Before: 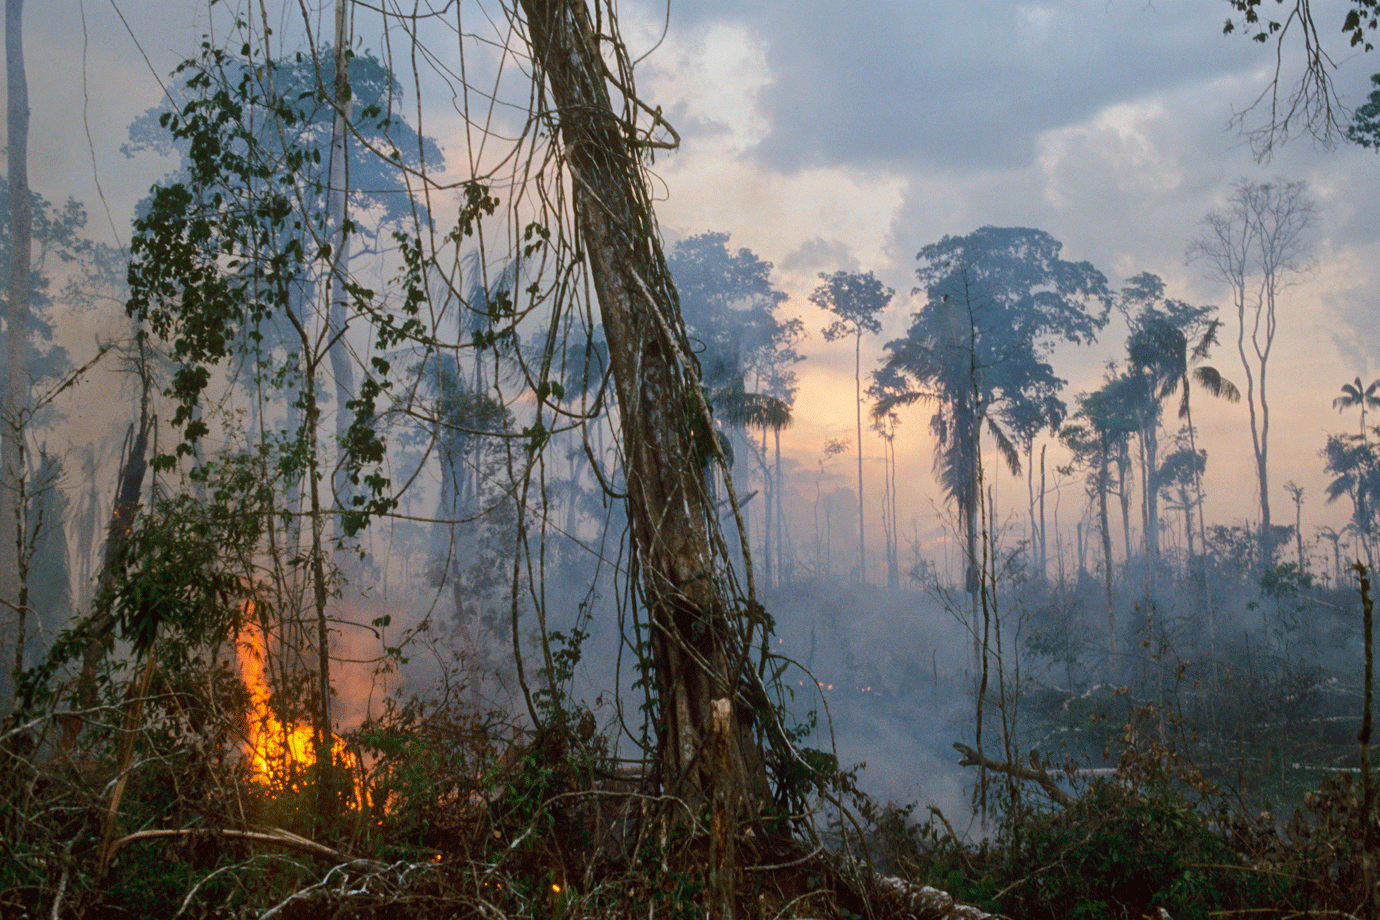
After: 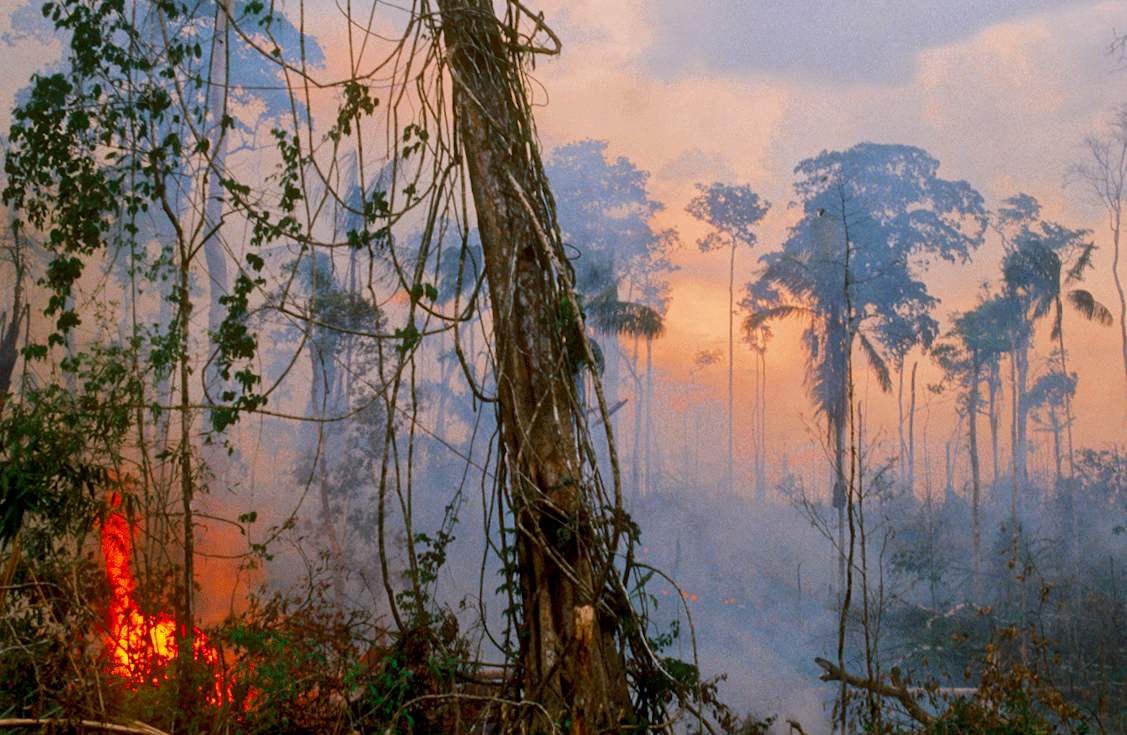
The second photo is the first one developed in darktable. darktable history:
exposure: black level correction 0.005, exposure 0.286 EV, compensate highlight preservation false
crop and rotate: angle -3.27°, left 5.211%, top 5.211%, right 4.607%, bottom 4.607%
color zones: curves: ch0 [(0, 0.5) (0.125, 0.4) (0.25, 0.5) (0.375, 0.4) (0.5, 0.4) (0.625, 0.6) (0.75, 0.6) (0.875, 0.5)]; ch1 [(0, 0.4) (0.125, 0.5) (0.25, 0.4) (0.375, 0.4) (0.5, 0.4) (0.625, 0.4) (0.75, 0.5) (0.875, 0.4)]; ch2 [(0, 0.6) (0.125, 0.5) (0.25, 0.5) (0.375, 0.6) (0.5, 0.6) (0.625, 0.5) (0.75, 0.5) (0.875, 0.5)]
sigmoid: contrast 1.22, skew 0.65
contrast brightness saturation: saturation 0.5
color correction: highlights a* 11.96, highlights b* 11.58
rotate and perspective: rotation -1.42°, crop left 0.016, crop right 0.984, crop top 0.035, crop bottom 0.965
